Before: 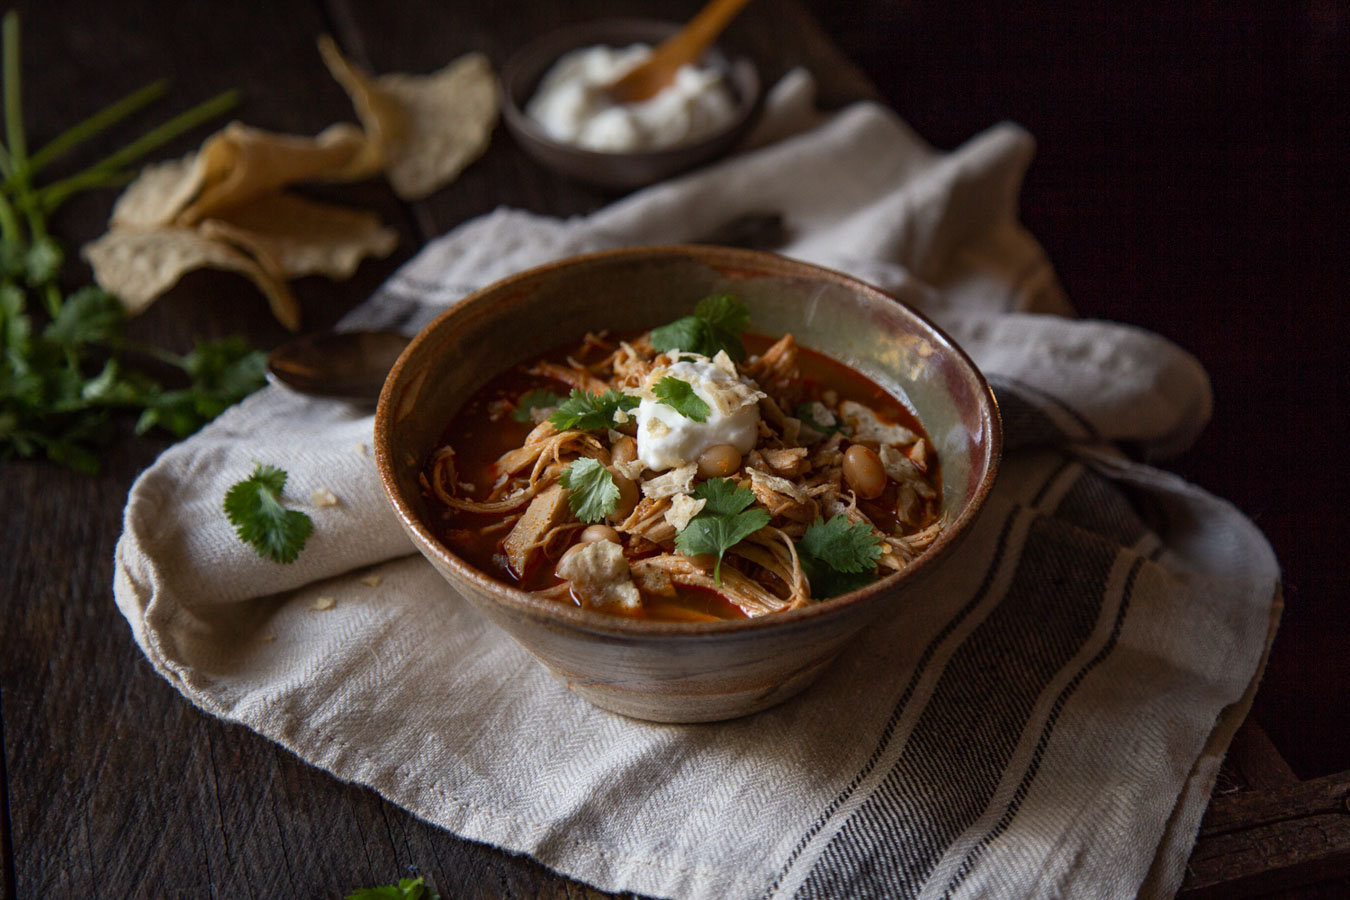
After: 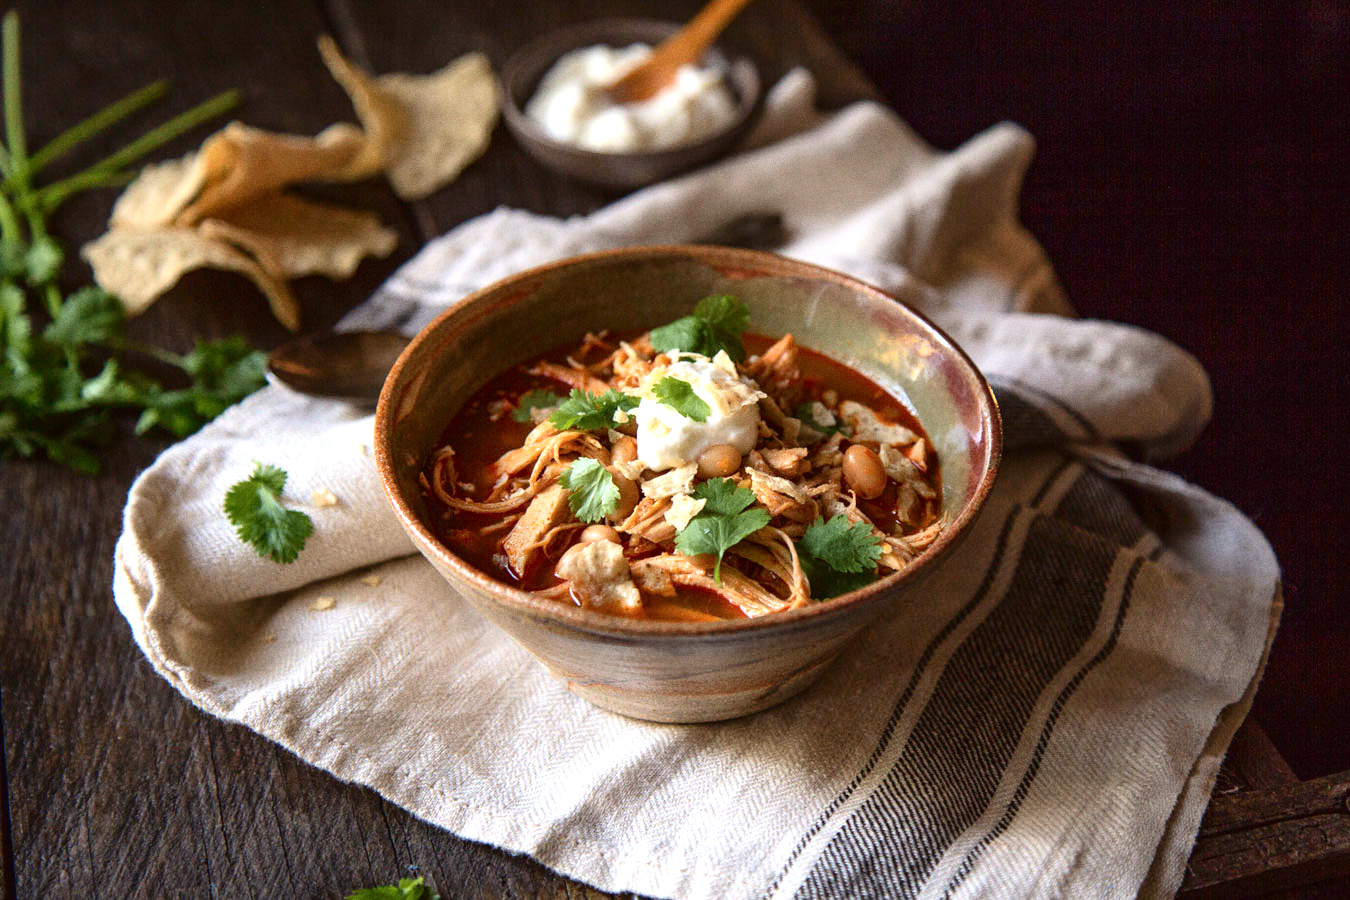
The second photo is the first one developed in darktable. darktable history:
tone curve: curves: ch0 [(0, 0.01) (0.052, 0.045) (0.136, 0.133) (0.29, 0.332) (0.453, 0.531) (0.676, 0.751) (0.89, 0.919) (1, 1)]; ch1 [(0, 0) (0.094, 0.081) (0.285, 0.299) (0.385, 0.403) (0.447, 0.429) (0.495, 0.496) (0.544, 0.552) (0.589, 0.612) (0.722, 0.728) (1, 1)]; ch2 [(0, 0) (0.257, 0.217) (0.43, 0.421) (0.498, 0.507) (0.531, 0.544) (0.56, 0.579) (0.625, 0.642) (1, 1)], color space Lab, independent channels, preserve colors none
grain: coarseness 3.21 ISO
exposure: black level correction 0, exposure 1 EV, compensate exposure bias true, compensate highlight preservation false
